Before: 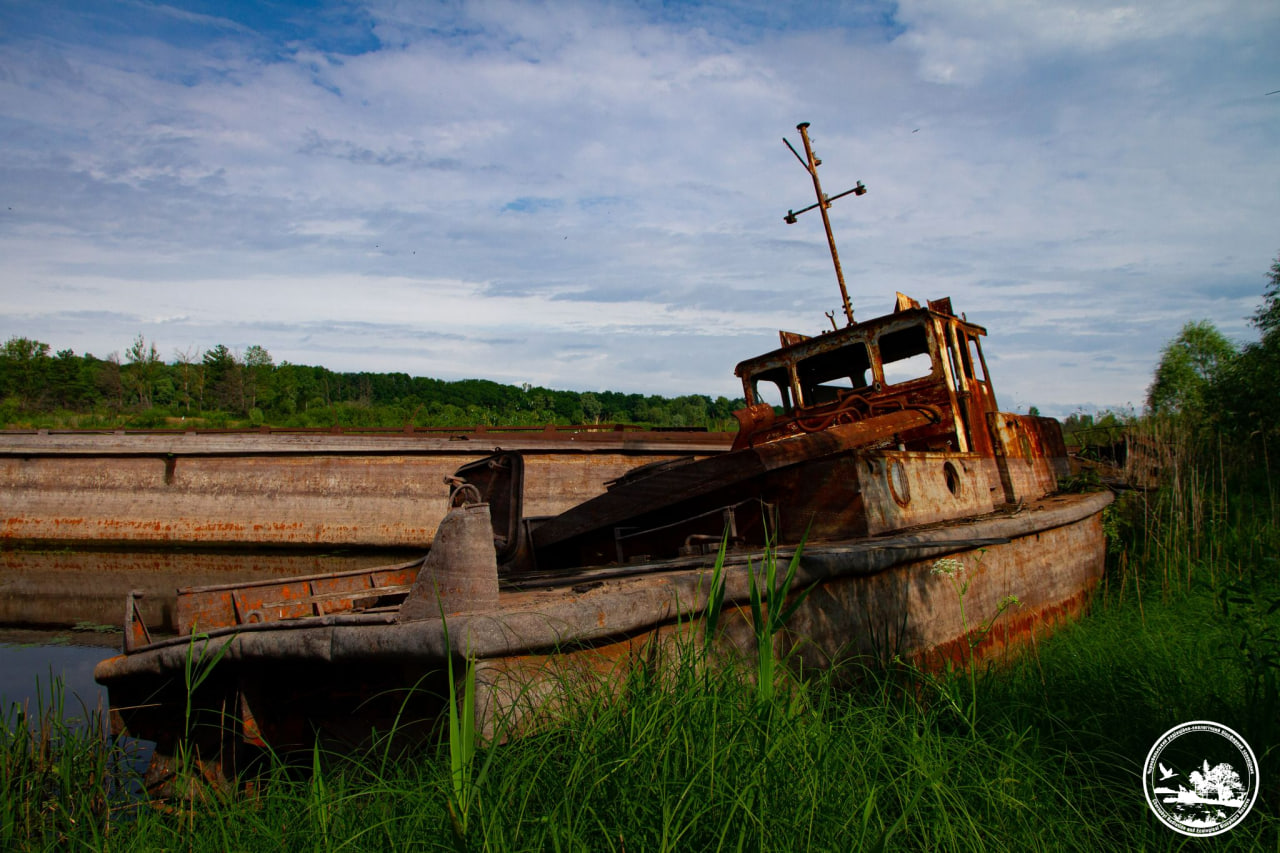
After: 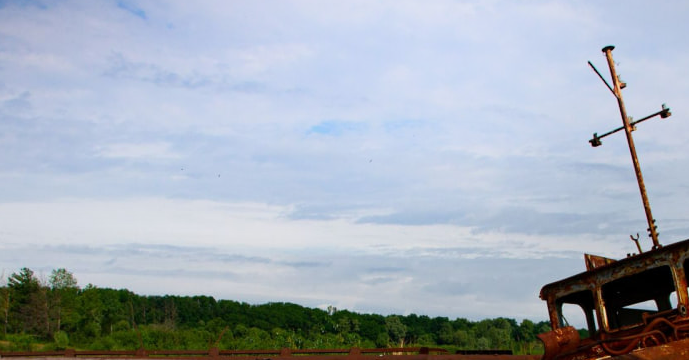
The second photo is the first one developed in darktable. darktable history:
crop: left 15.306%, top 9.065%, right 30.789%, bottom 48.638%
shadows and highlights: shadows -21.3, highlights 100, soften with gaussian
